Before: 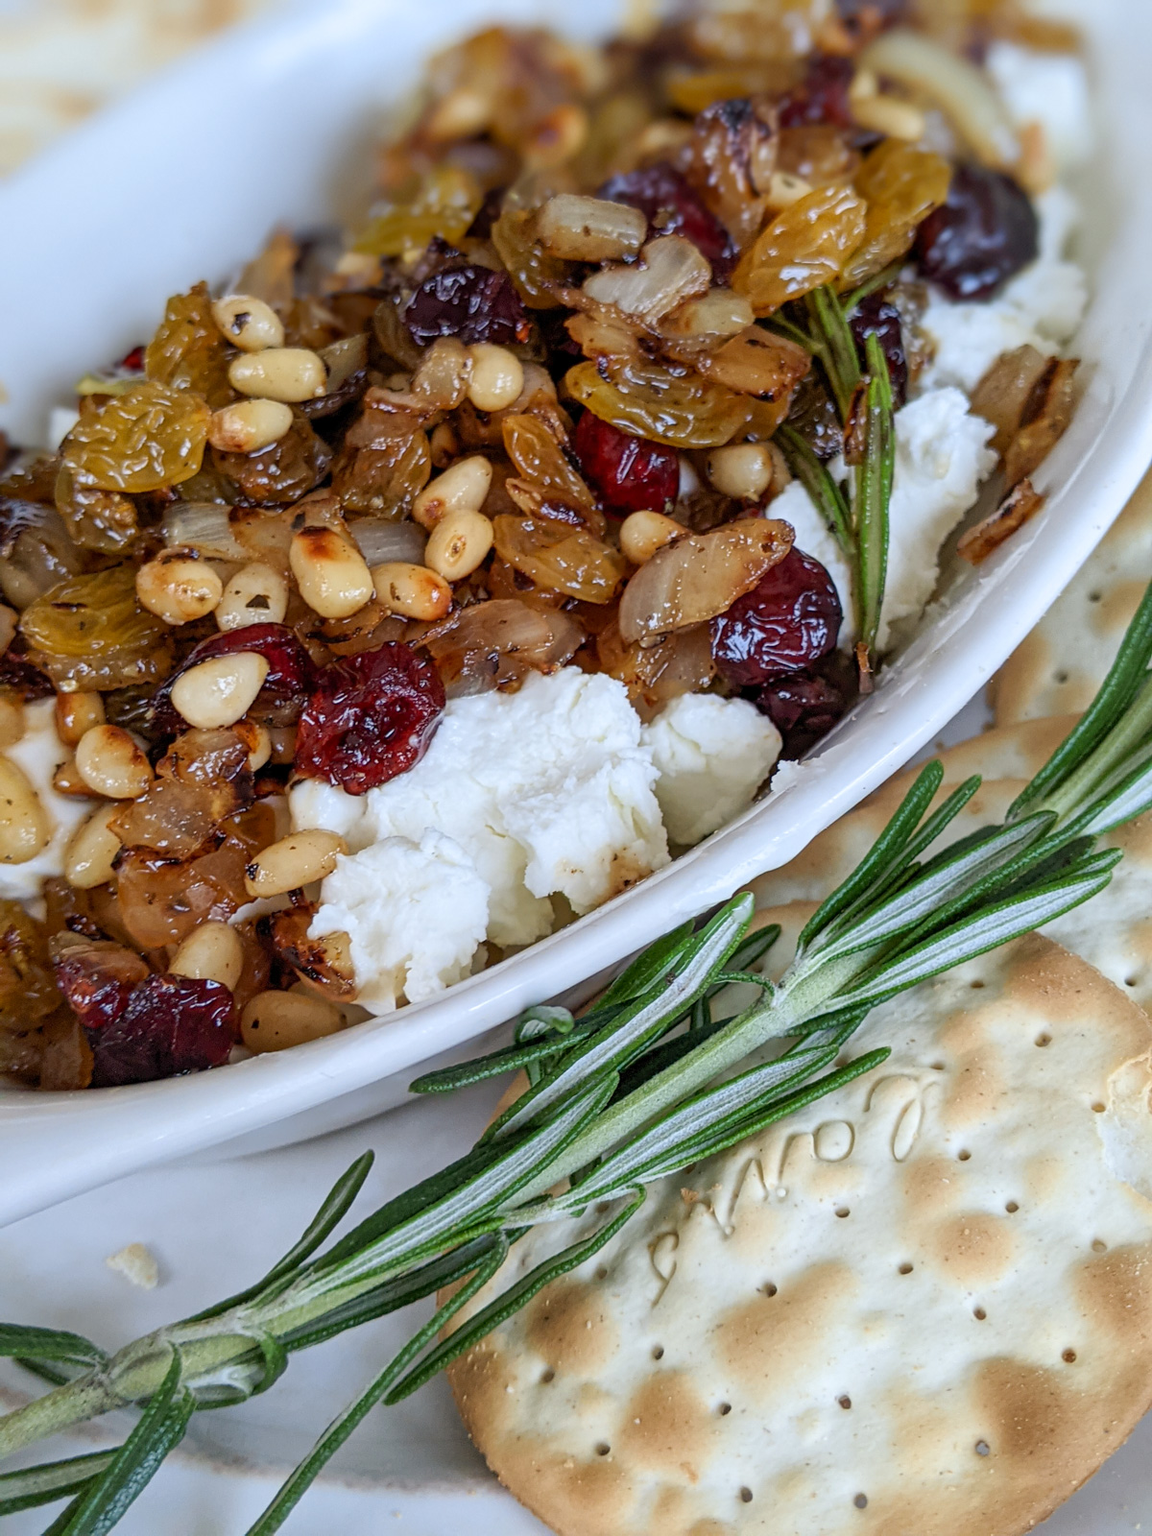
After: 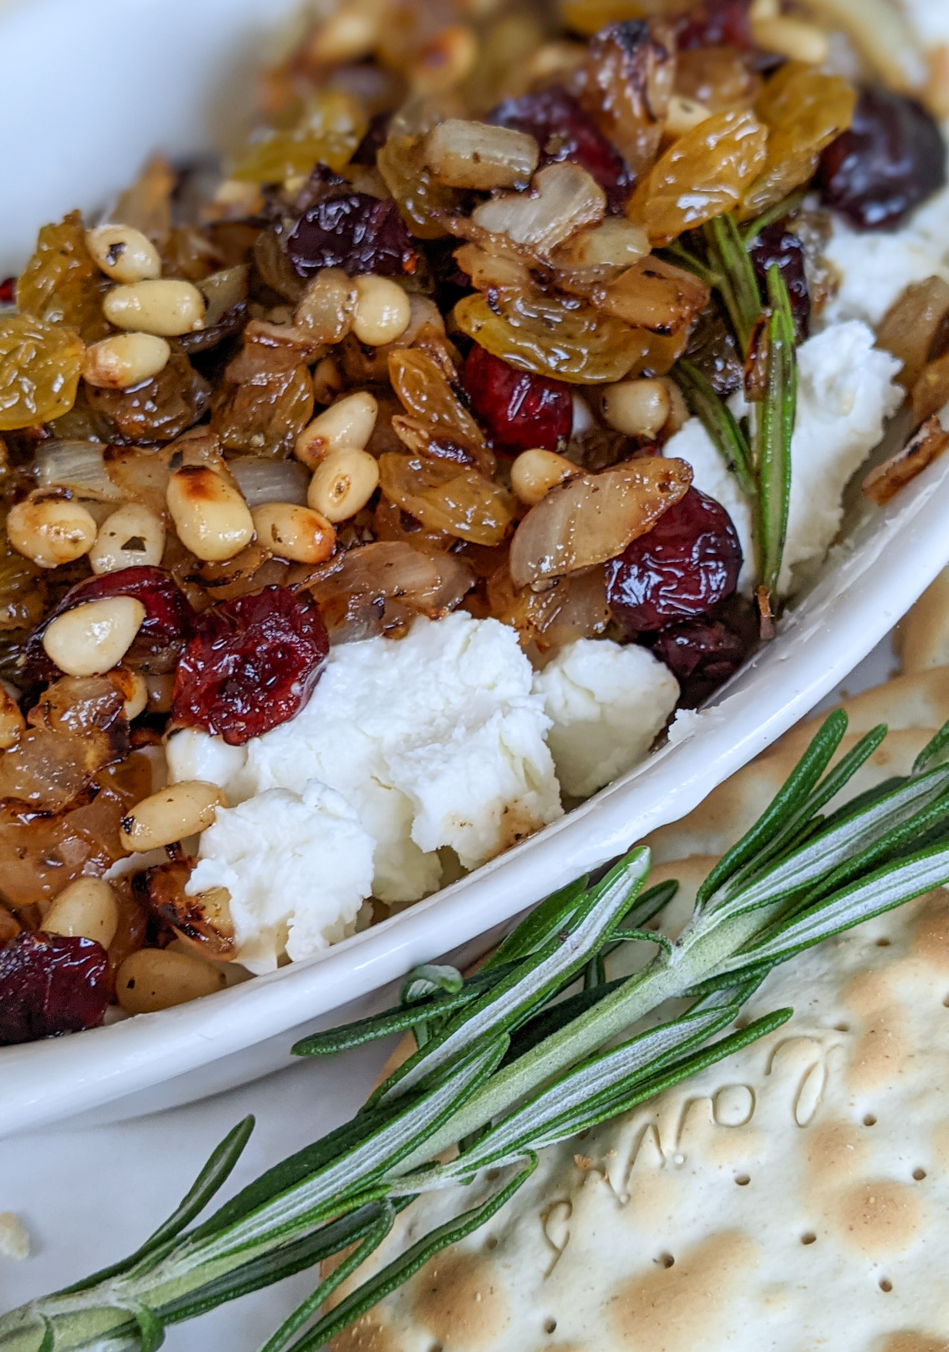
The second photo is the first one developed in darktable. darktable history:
crop: left 11.265%, top 5.241%, right 9.579%, bottom 10.227%
